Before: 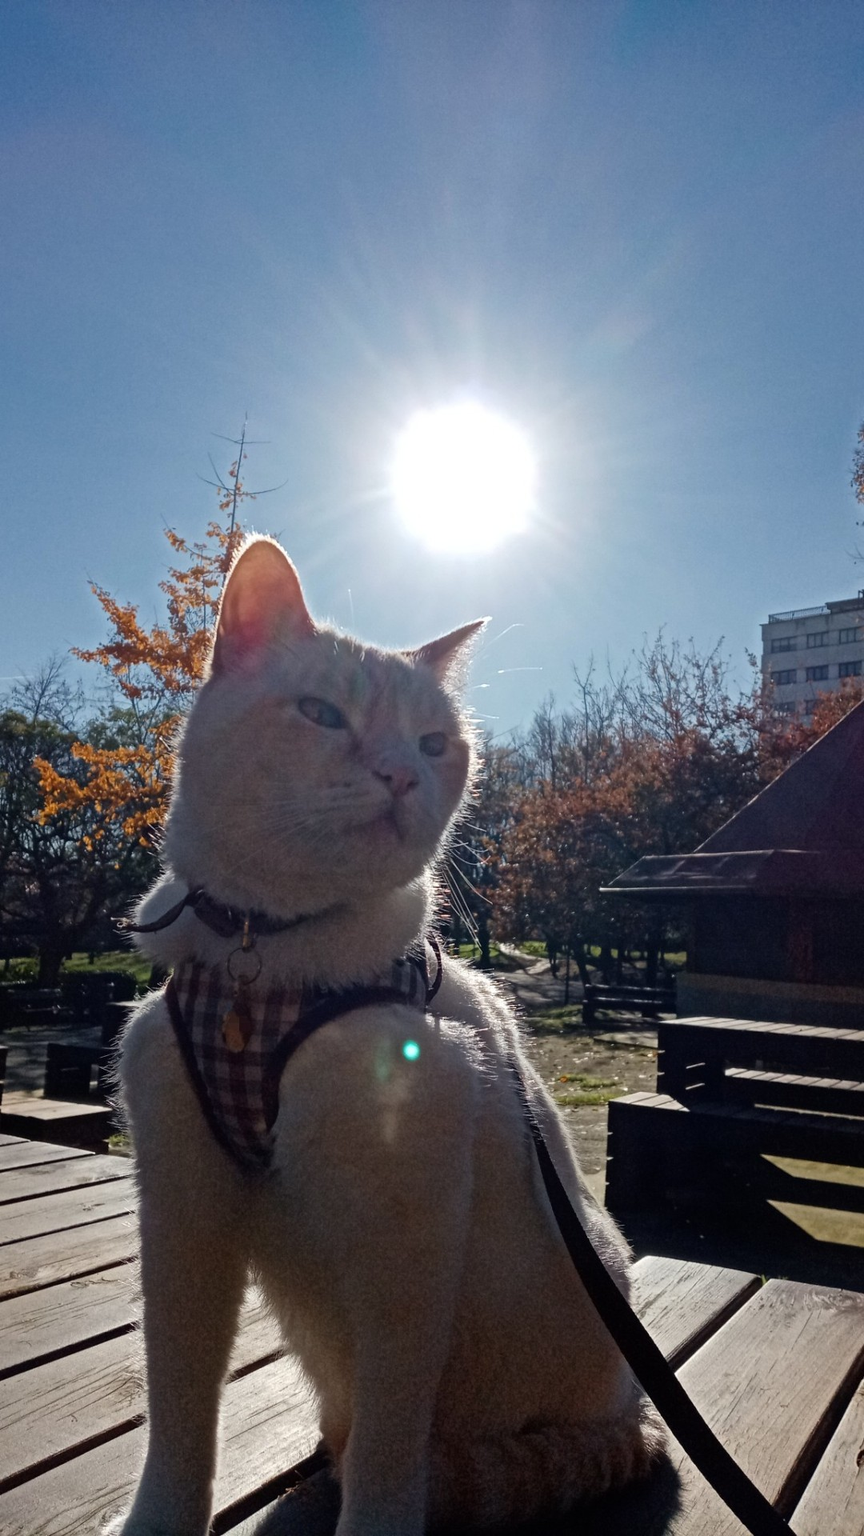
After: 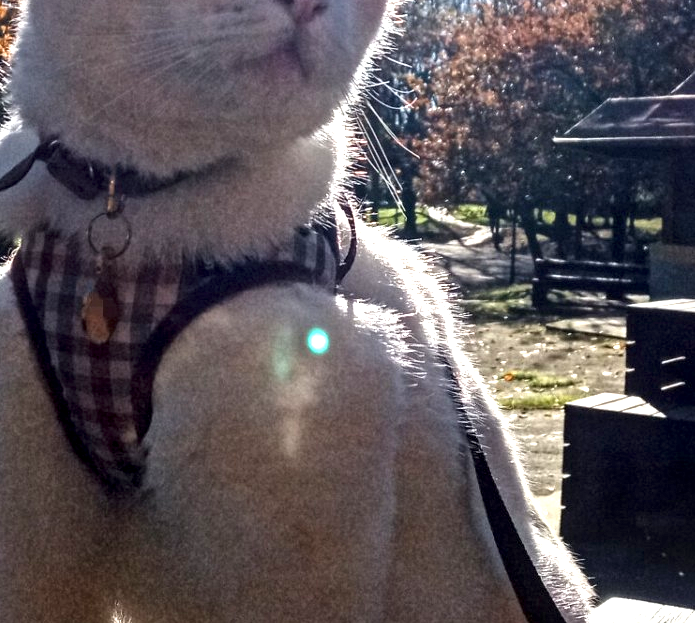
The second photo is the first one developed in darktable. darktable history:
crop: left 18.154%, top 50.654%, right 17.418%, bottom 16.865%
exposure: black level correction 0, exposure 1.2 EV, compensate highlight preservation false
local contrast: detail 135%, midtone range 0.743
